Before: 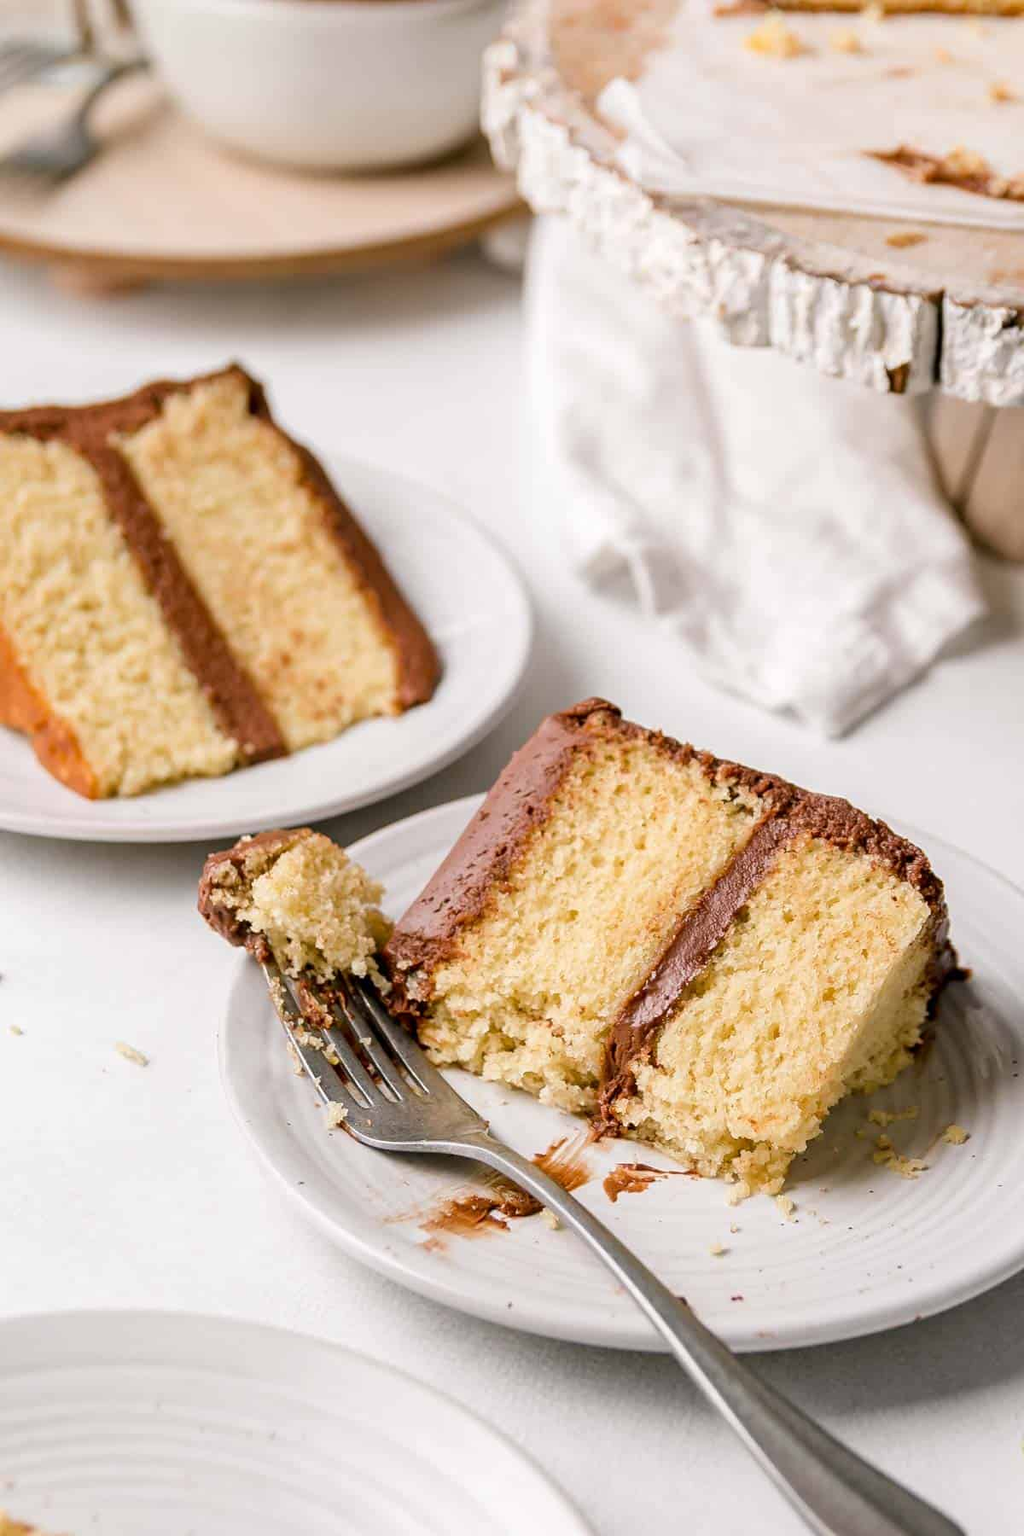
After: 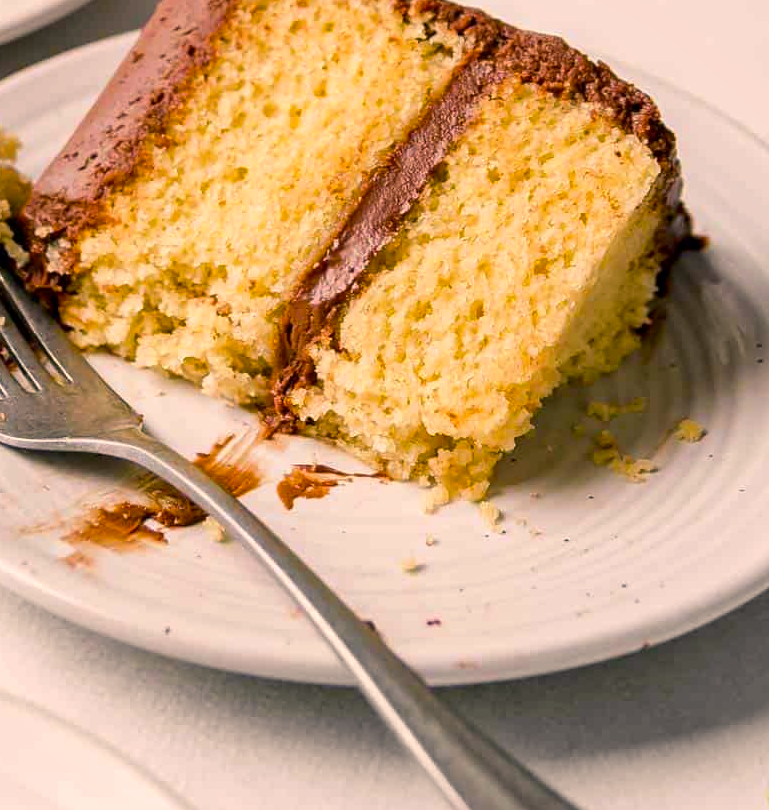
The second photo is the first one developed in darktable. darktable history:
color balance rgb: shadows lift › chroma 3.229%, shadows lift › hue 240.66°, power › hue 329.38°, highlights gain › chroma 3.734%, highlights gain › hue 58.31°, perceptual saturation grading › global saturation 19.398%, global vibrance 20.166%
crop and rotate: left 35.865%, top 49.959%, bottom 4.995%
local contrast: mode bilateral grid, contrast 19, coarseness 51, detail 119%, midtone range 0.2
